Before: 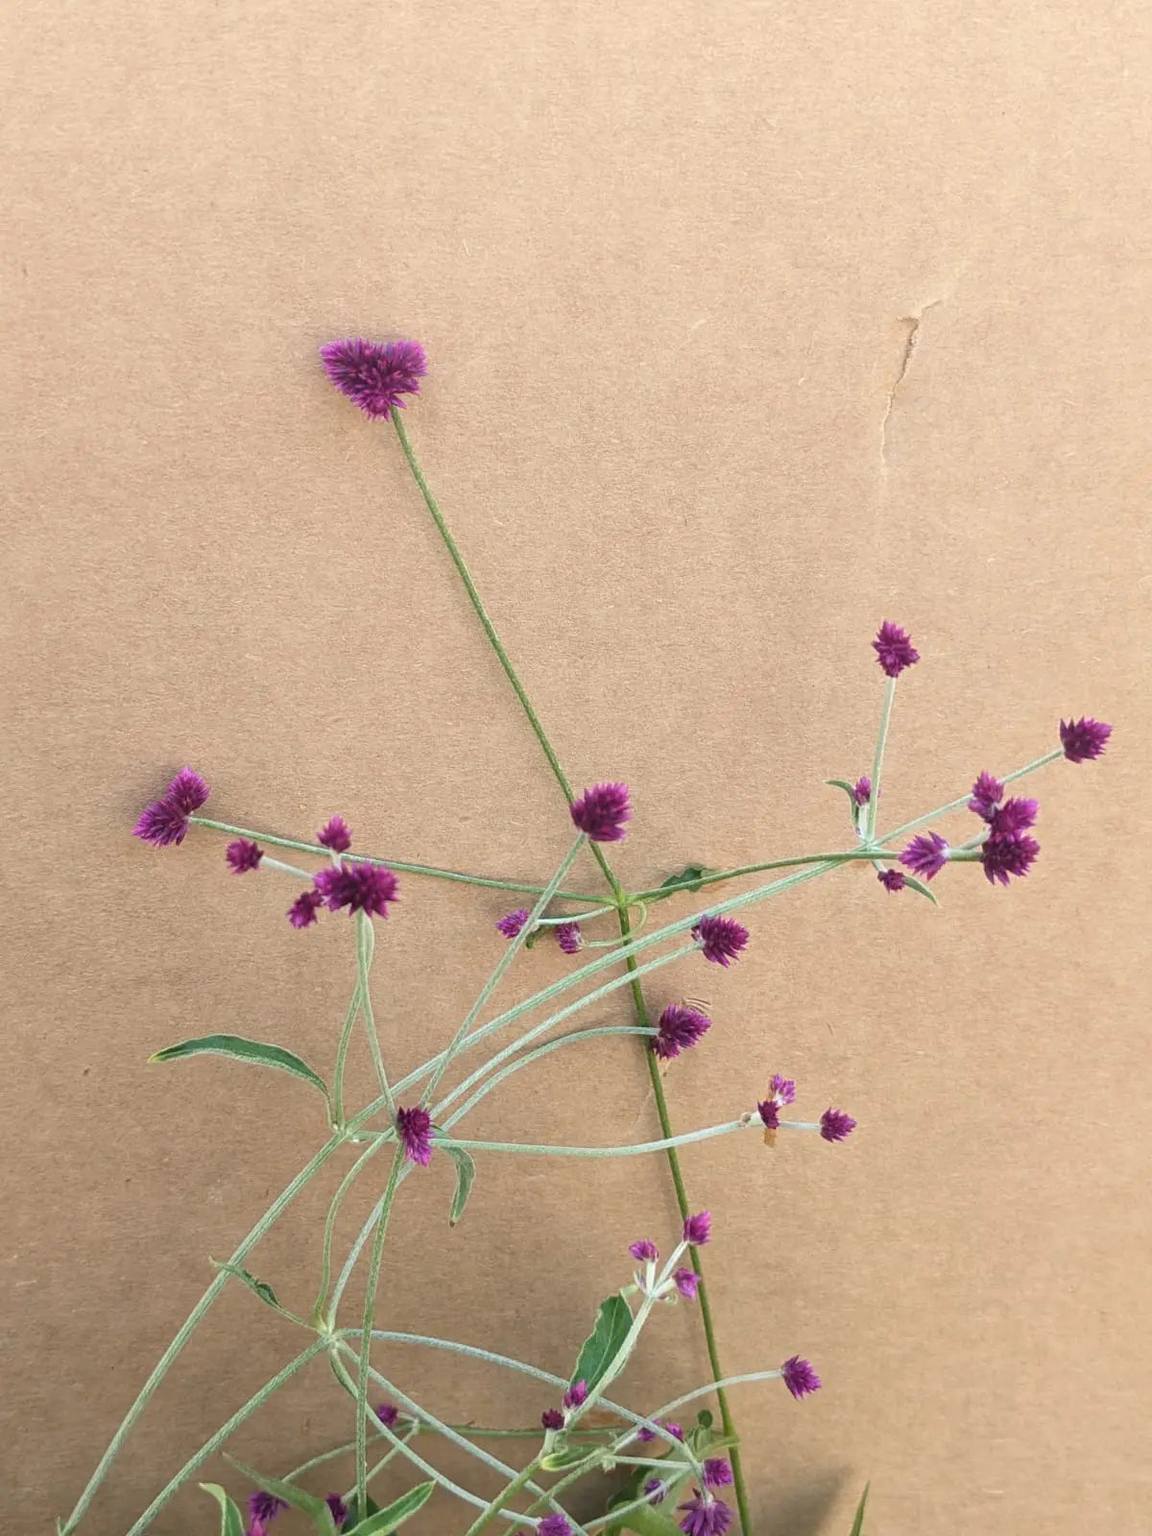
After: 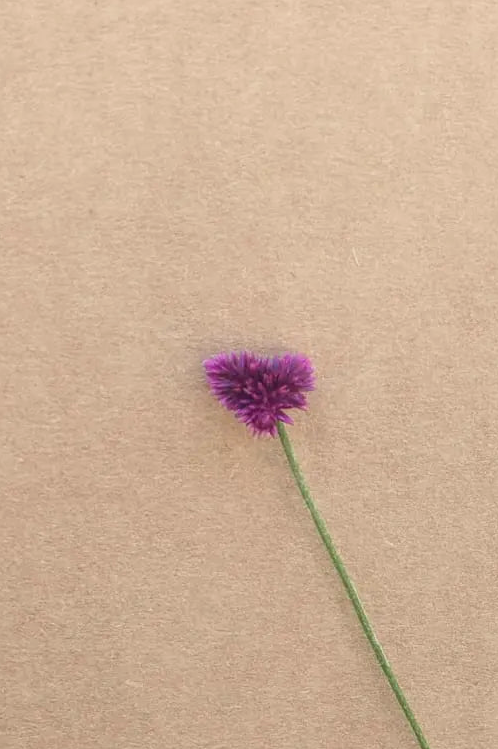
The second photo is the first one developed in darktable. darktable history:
crop and rotate: left 10.893%, top 0.096%, right 47.574%, bottom 53.086%
exposure: black level correction 0.001, exposure -0.201 EV, compensate exposure bias true, compensate highlight preservation false
